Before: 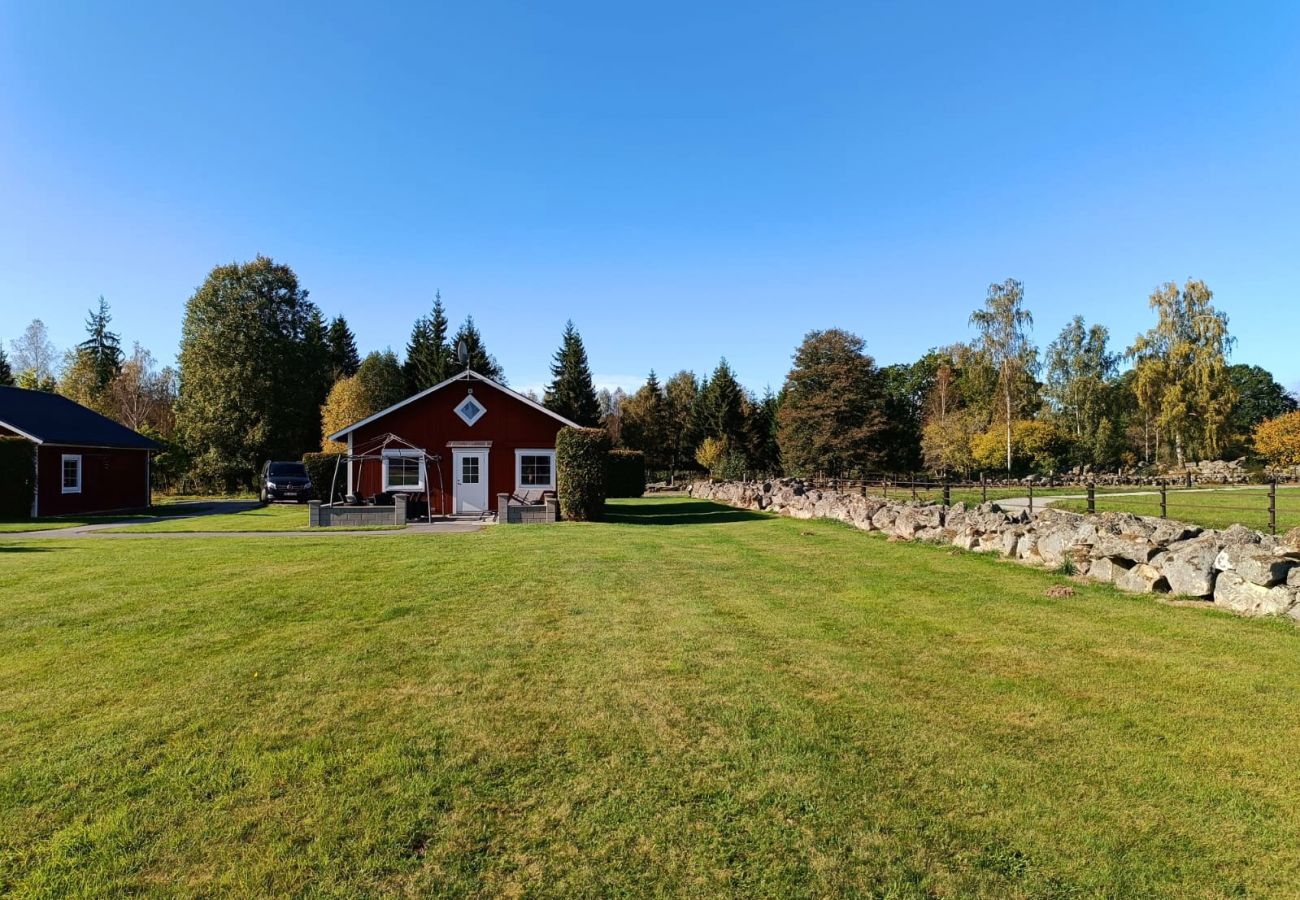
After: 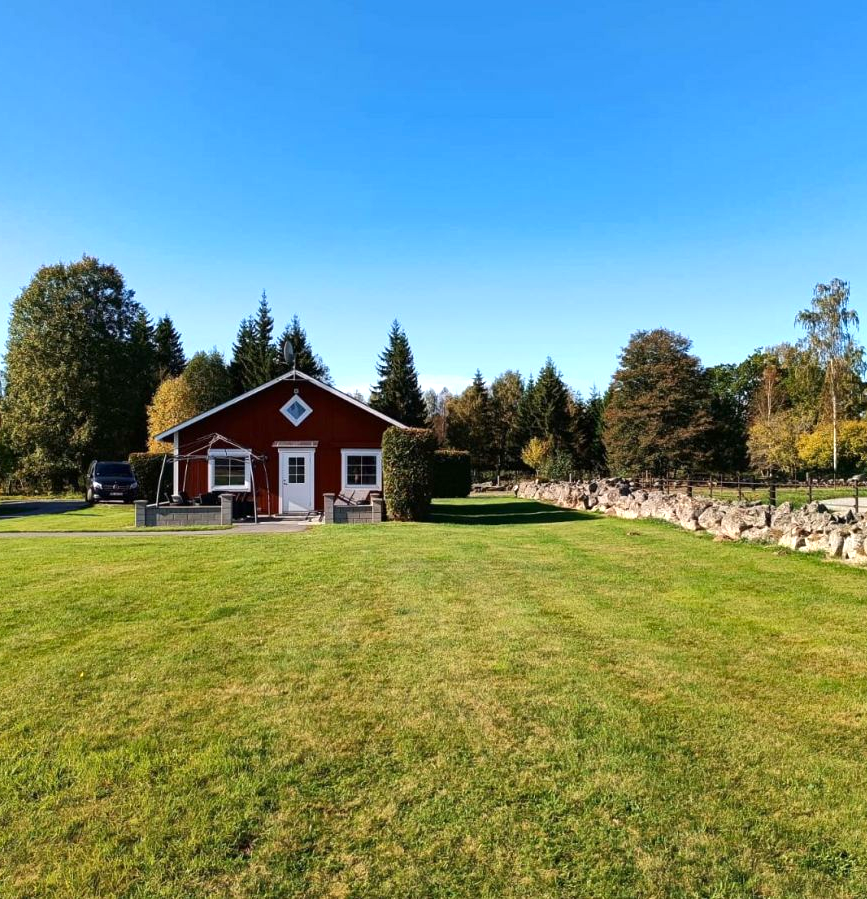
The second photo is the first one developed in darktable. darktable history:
shadows and highlights: low approximation 0.01, soften with gaussian
contrast brightness saturation: contrast 0.028, brightness -0.031
crop and rotate: left 13.437%, right 19.866%
exposure: exposure 0.498 EV, compensate exposure bias true, compensate highlight preservation false
